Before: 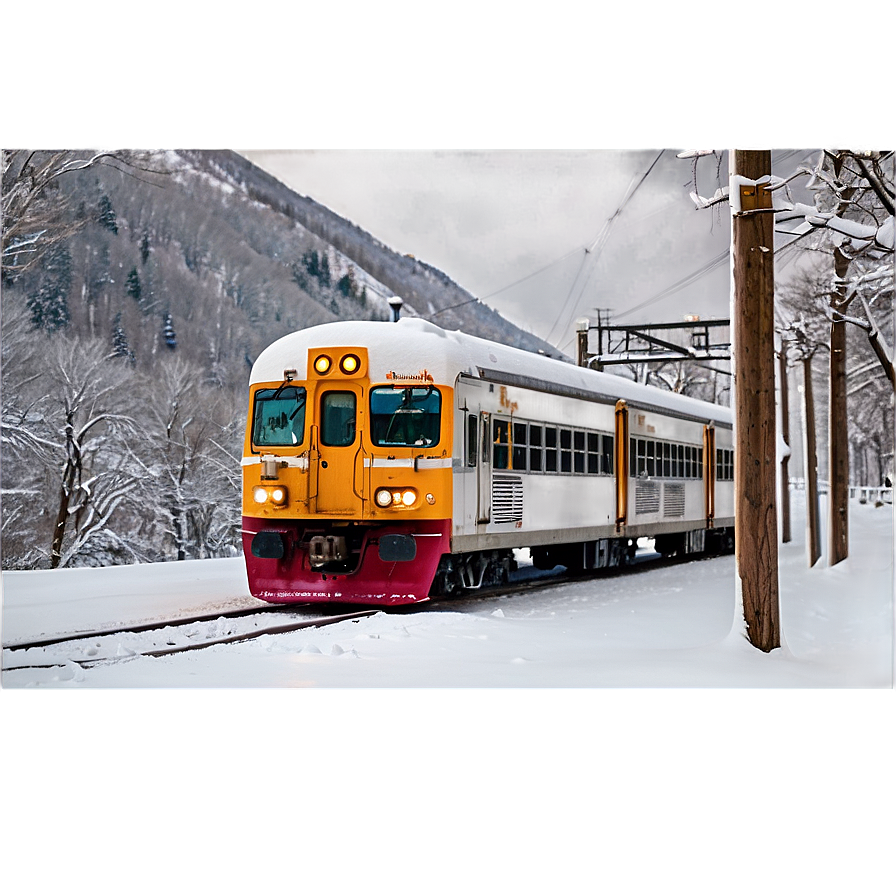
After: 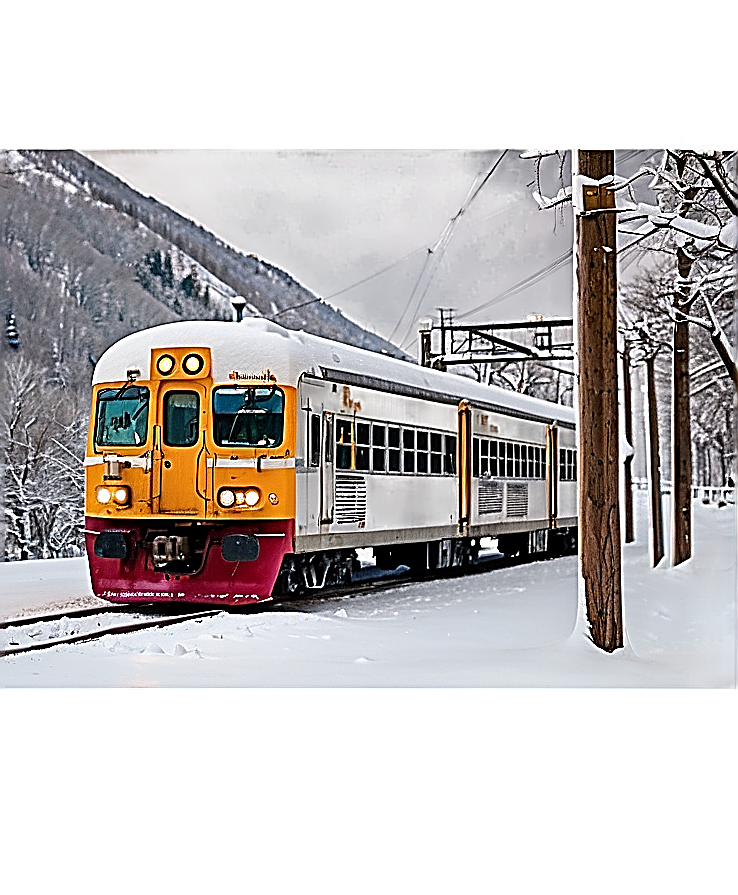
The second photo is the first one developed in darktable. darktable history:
crop: left 17.582%, bottom 0.031%
sharpen: amount 2
